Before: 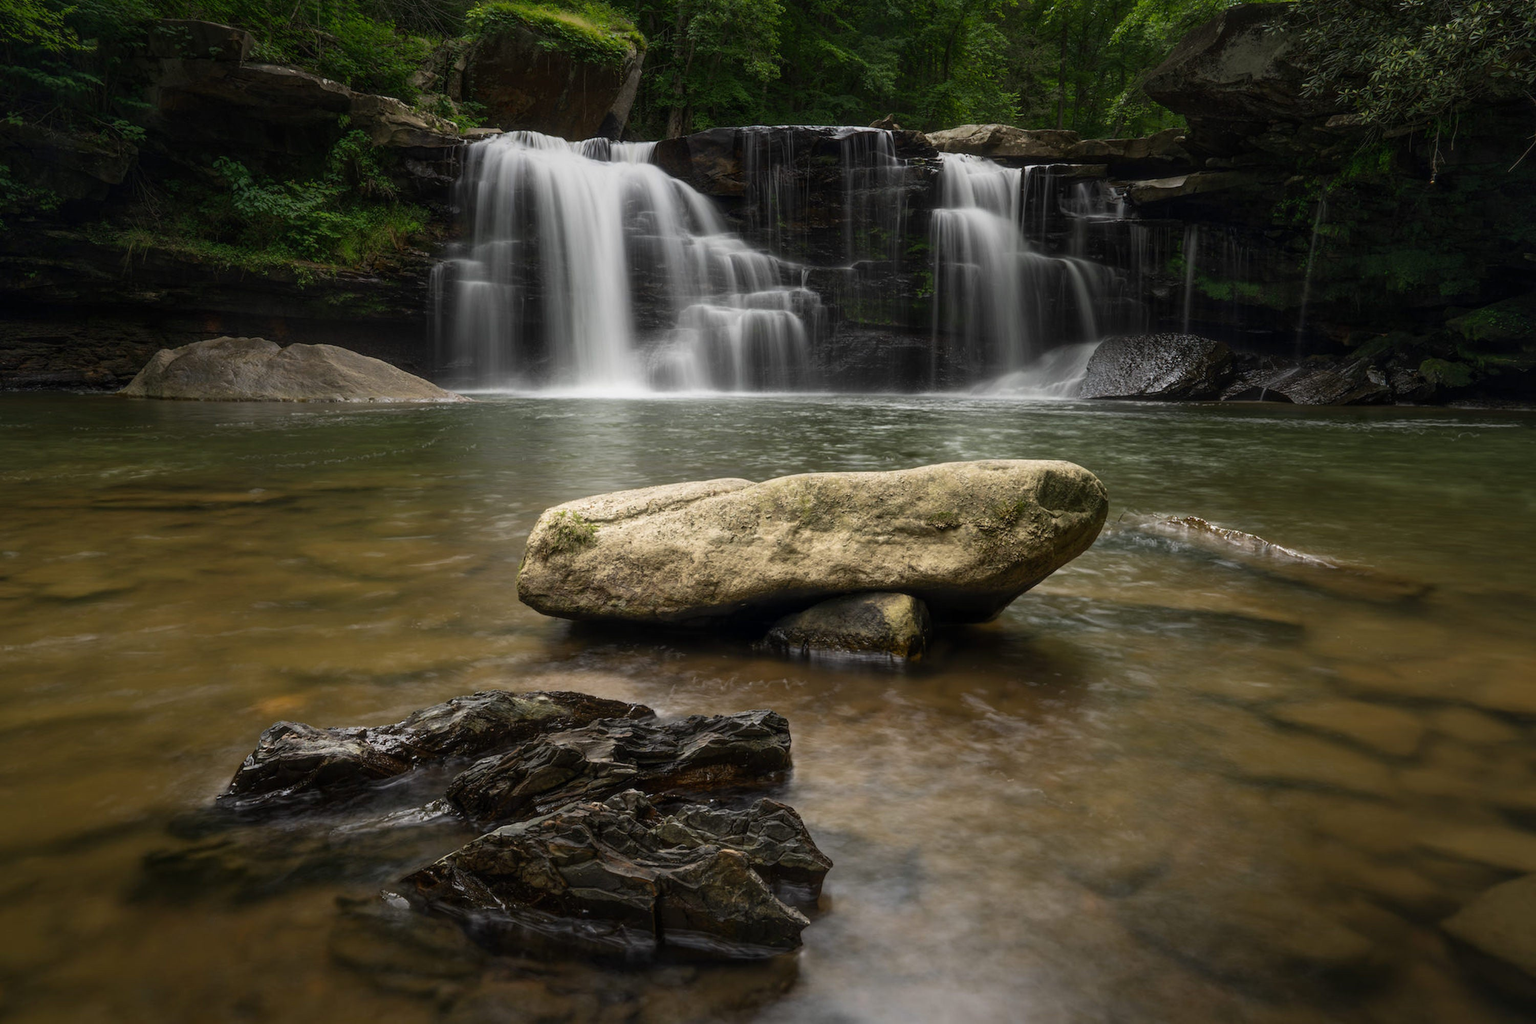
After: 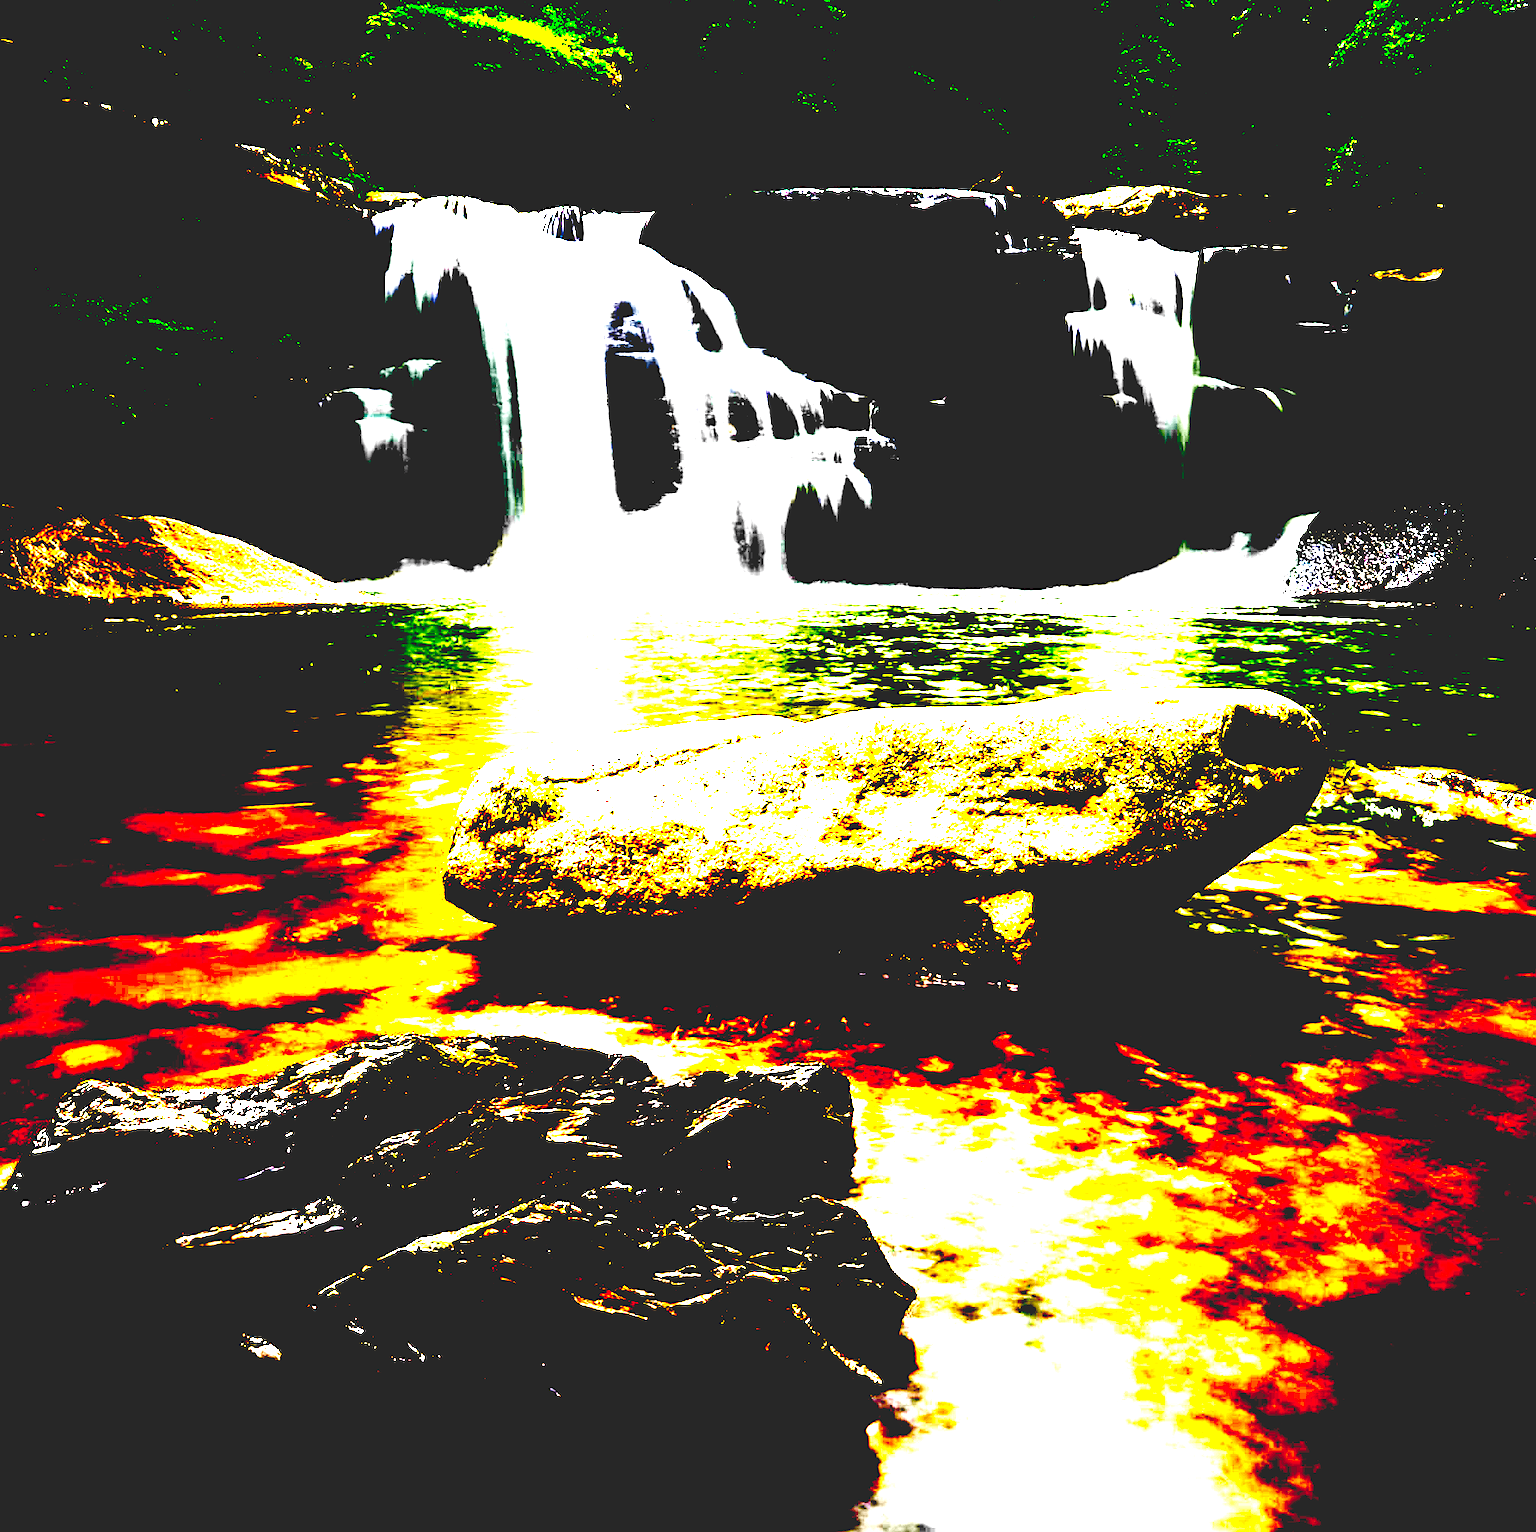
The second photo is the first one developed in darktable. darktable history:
base curve: curves: ch0 [(0, 0.02) (0.083, 0.036) (1, 1)], preserve colors none
exposure: black level correction 0.1, exposure 3.03 EV, compensate exposure bias true, compensate highlight preservation false
crop and rotate: left 14.434%, right 18.792%
